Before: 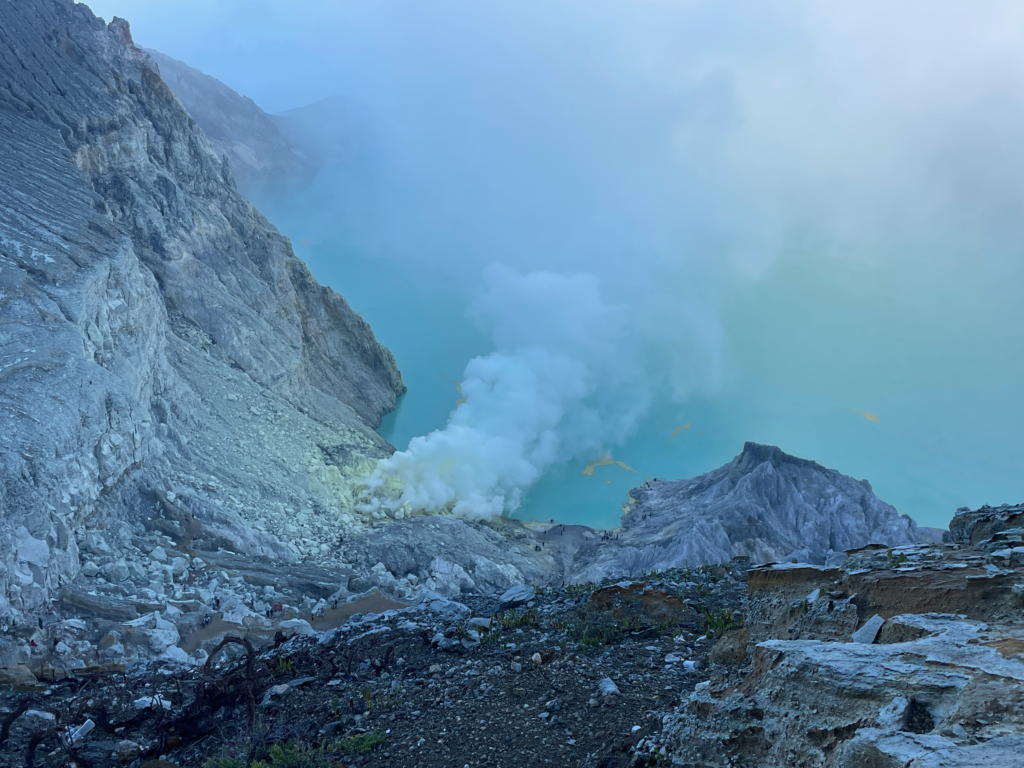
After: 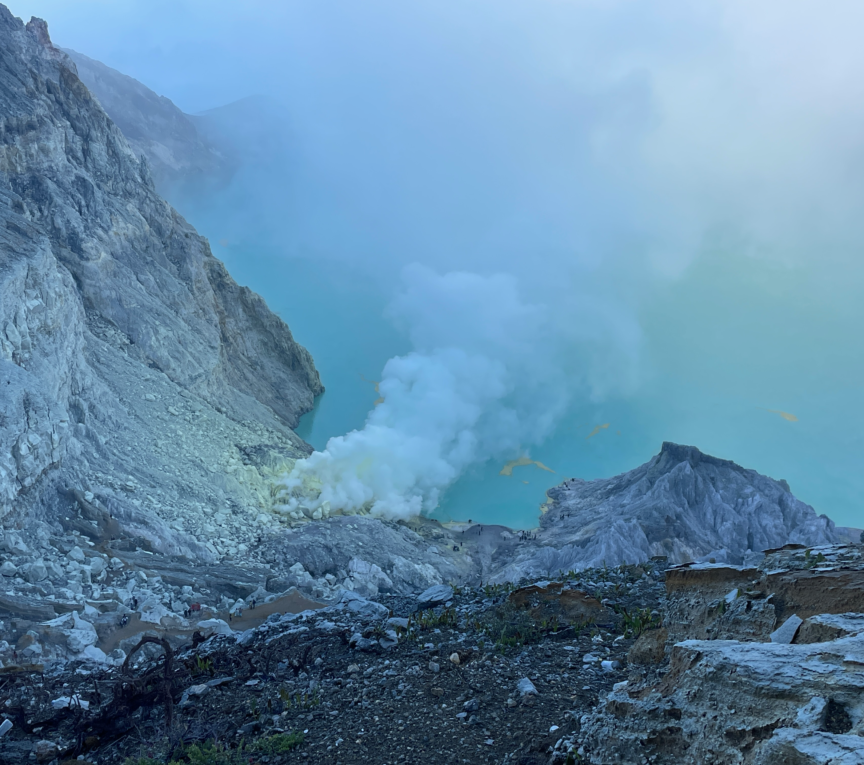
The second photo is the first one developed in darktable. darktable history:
crop: left 8.026%, right 7.374%
